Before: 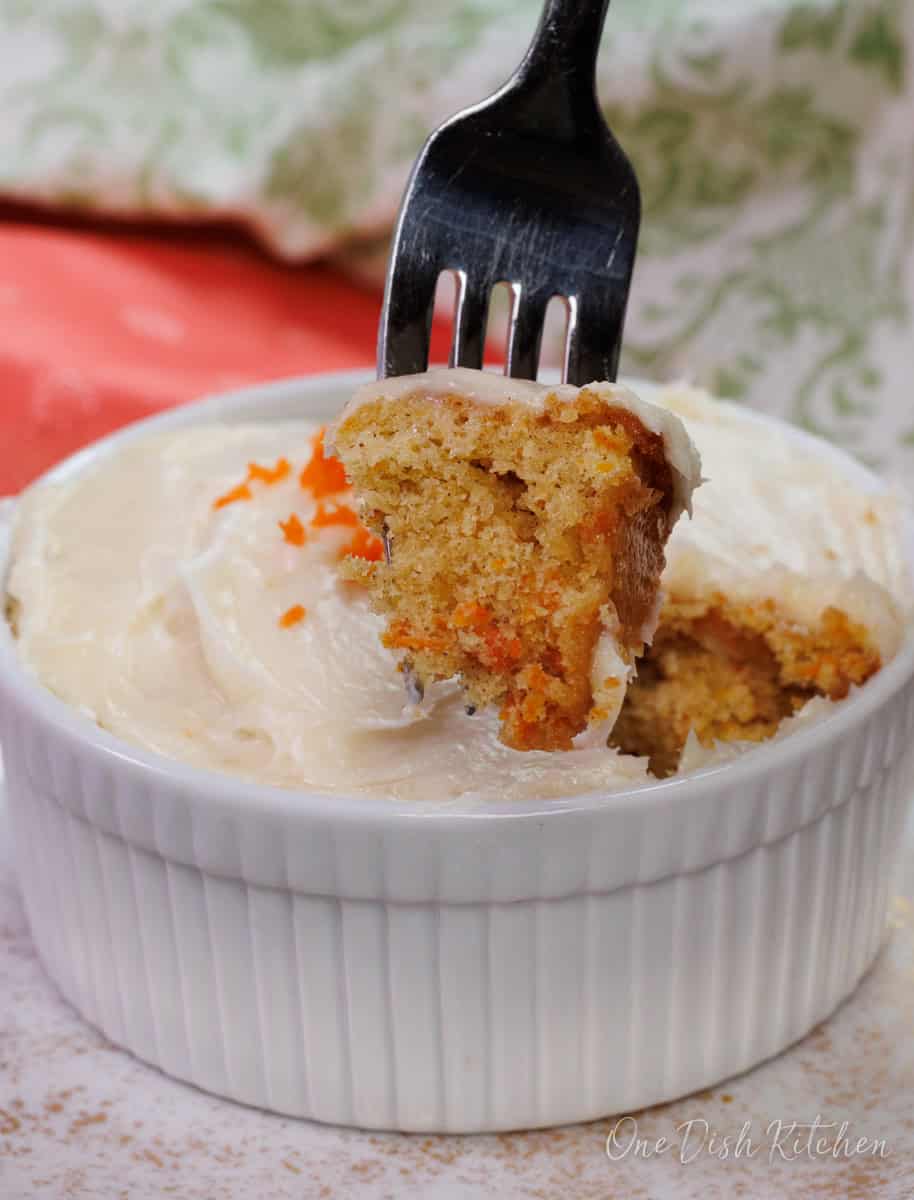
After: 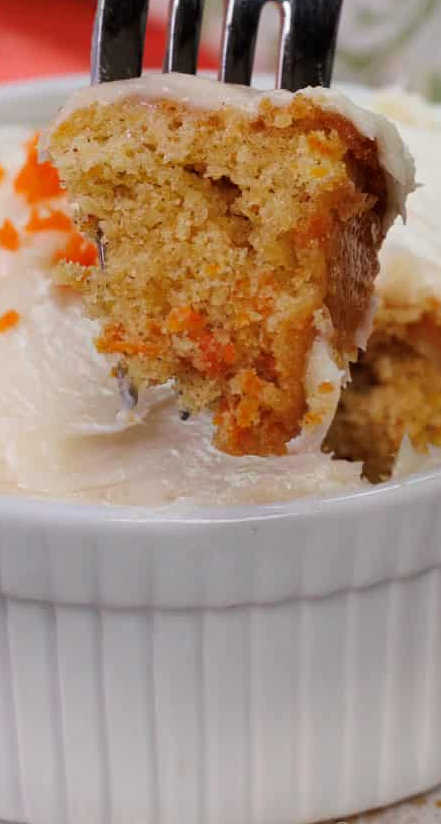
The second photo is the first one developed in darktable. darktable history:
tone equalizer: on, module defaults
crop: left 31.379%, top 24.658%, right 20.326%, bottom 6.628%
